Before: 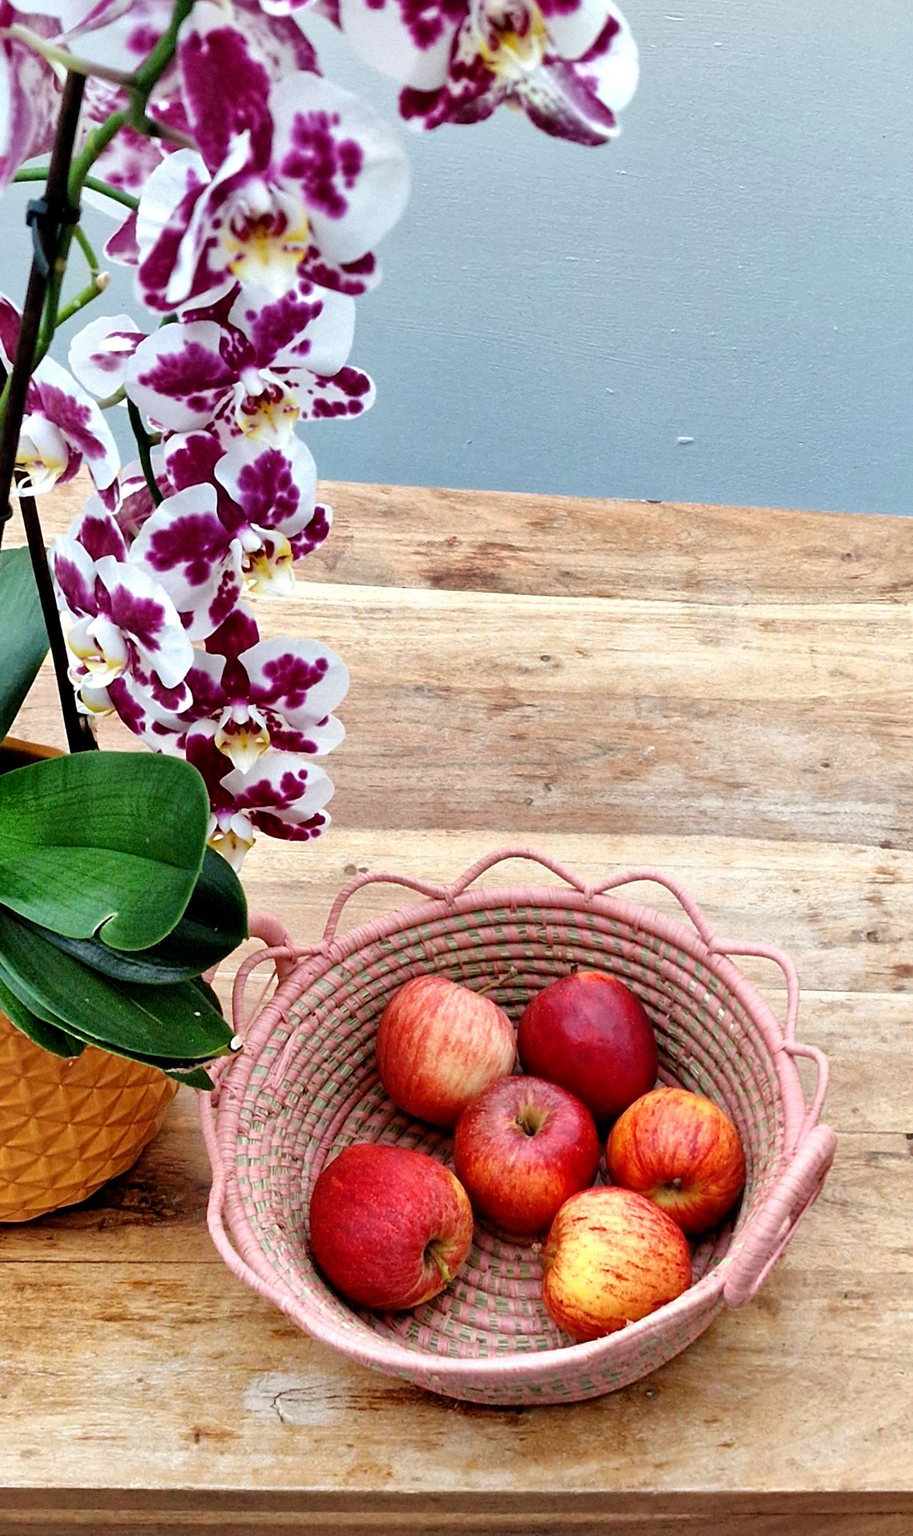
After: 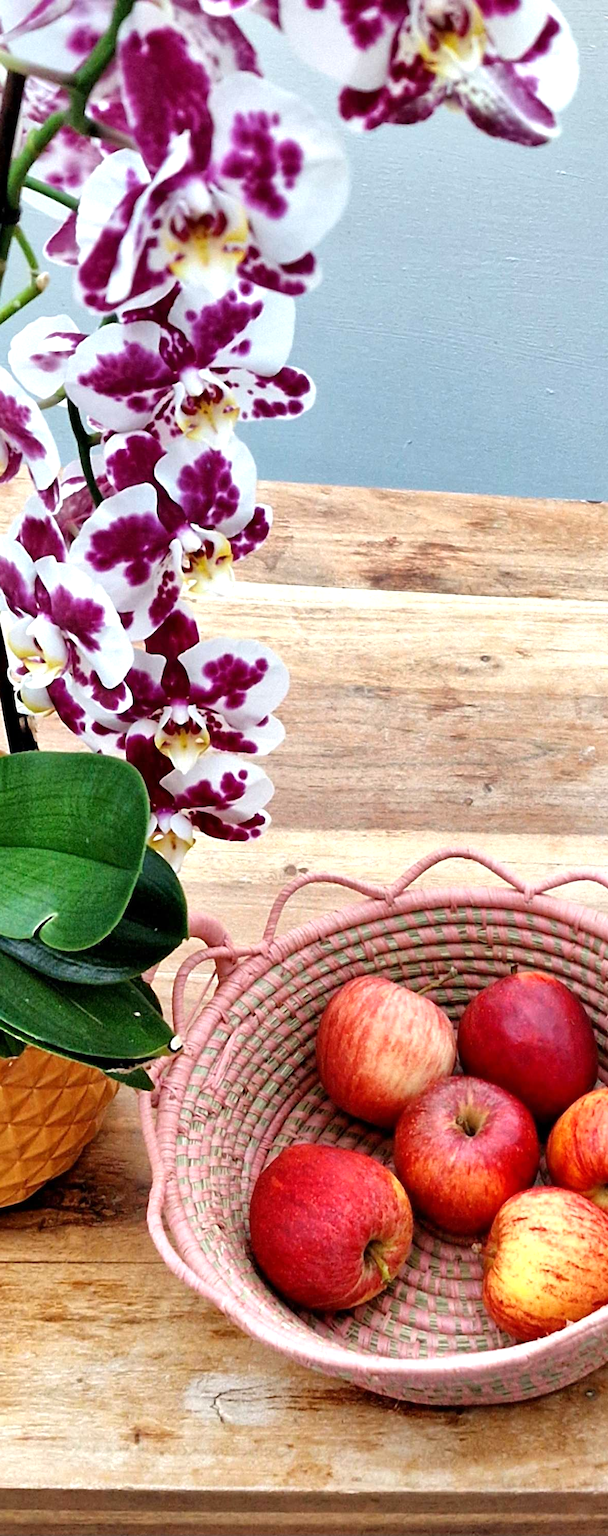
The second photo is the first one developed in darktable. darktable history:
crop and rotate: left 6.617%, right 26.717%
exposure: exposure 0.258 EV, compensate highlight preservation false
